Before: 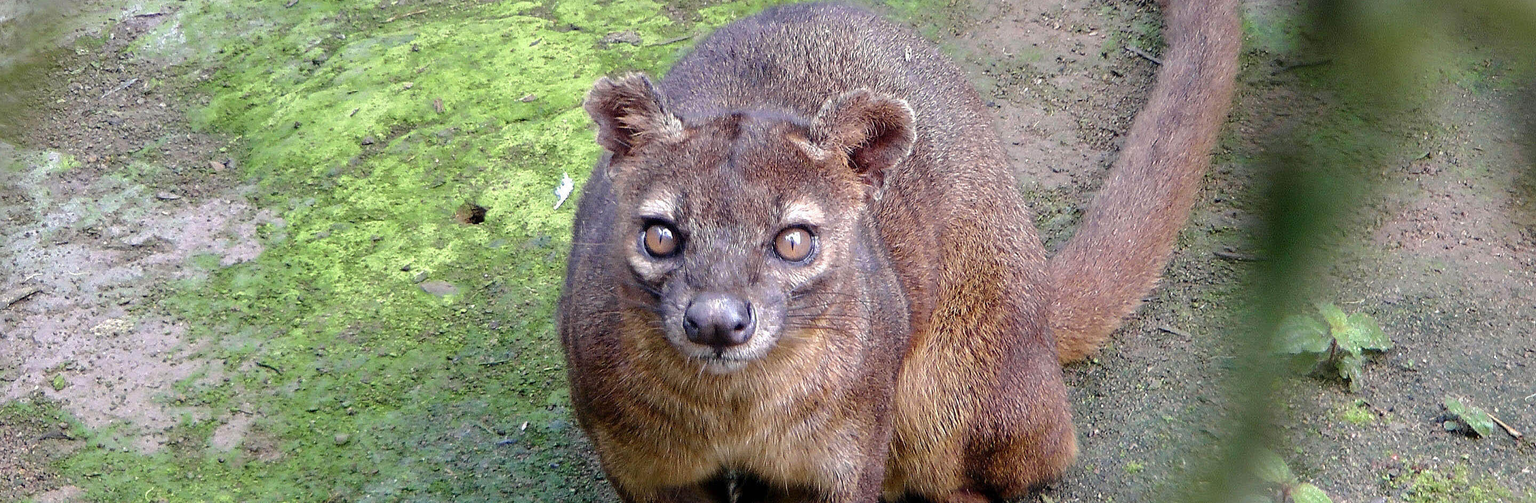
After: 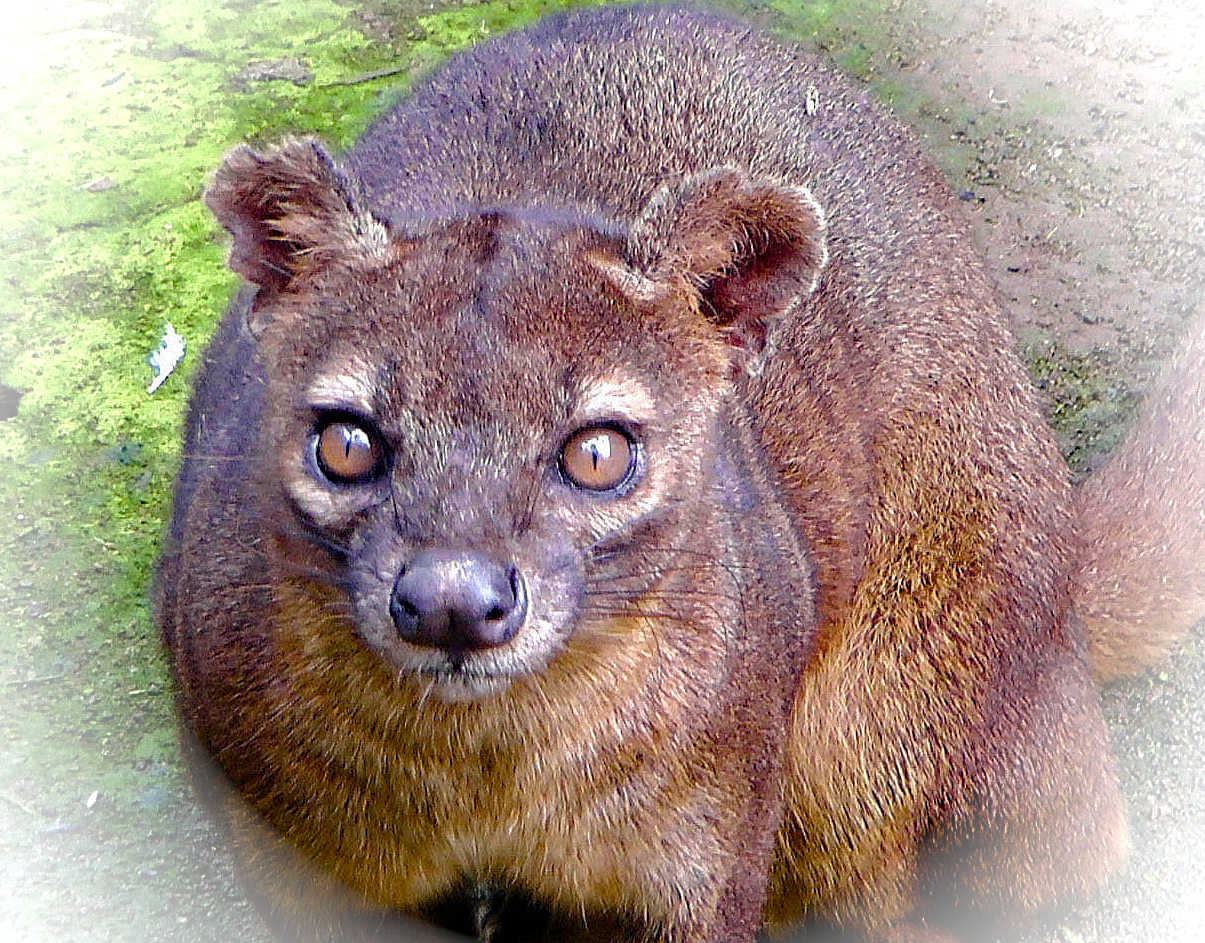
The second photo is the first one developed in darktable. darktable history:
vignetting: brightness 0.993, saturation -0.493
crop: left 30.95%, right 27.201%
color balance rgb: shadows lift › luminance -10.358%, linear chroma grading › global chroma 18.421%, perceptual saturation grading › global saturation 20%, perceptual saturation grading › highlights -25.086%, perceptual saturation grading › shadows 26.189%
haze removal: adaptive false
